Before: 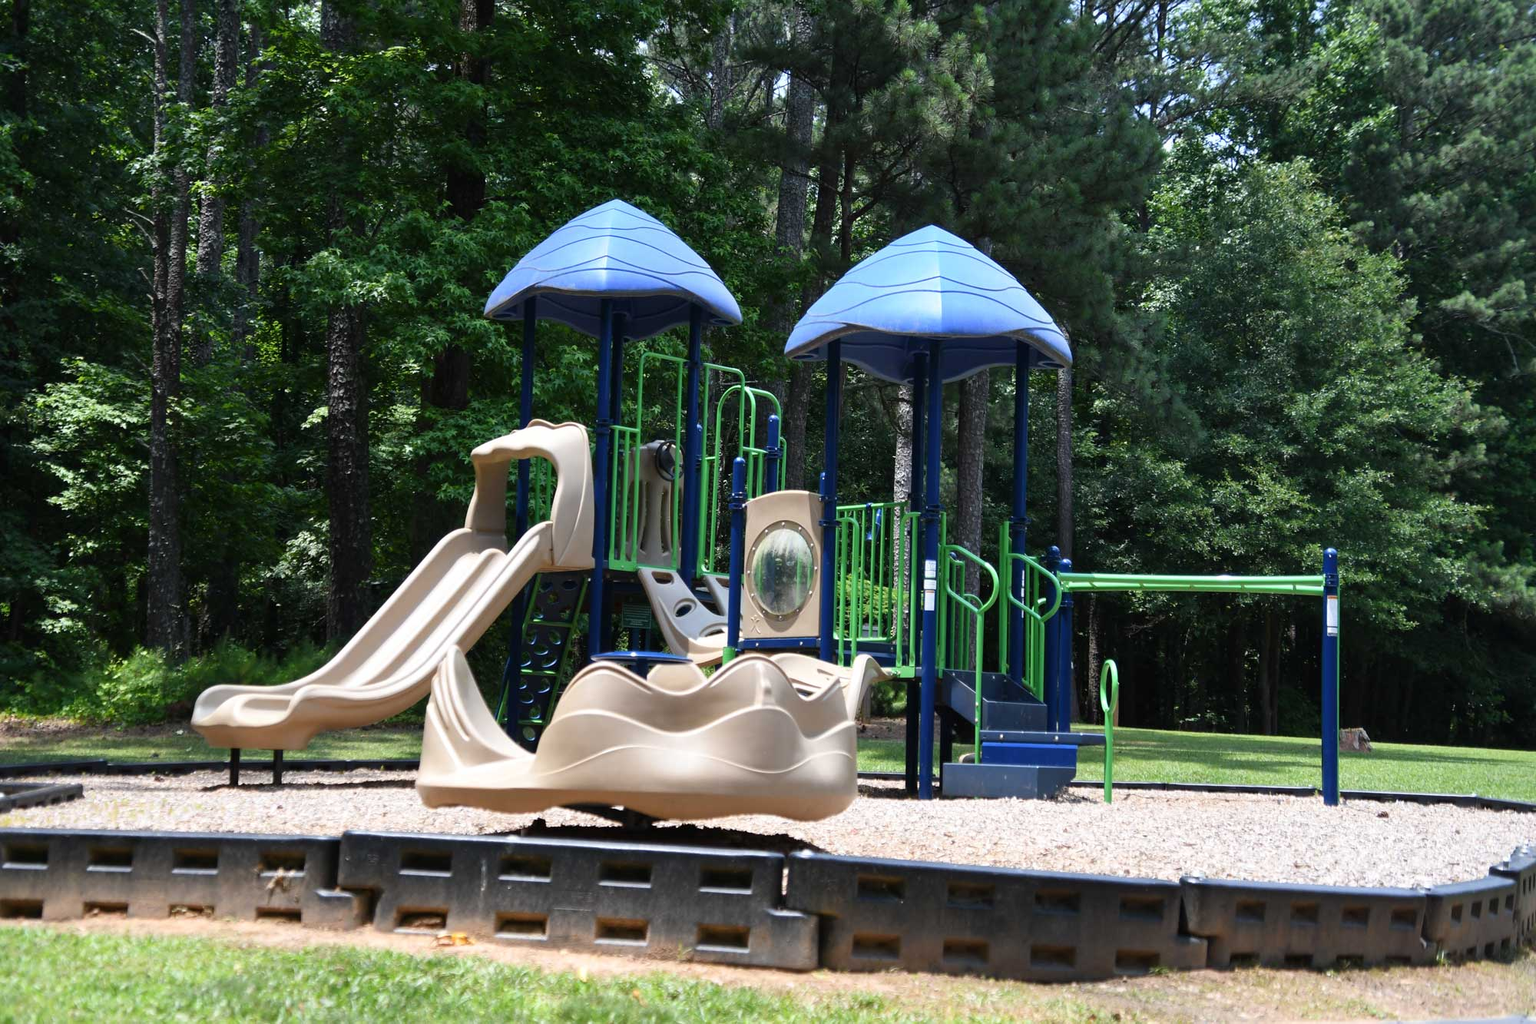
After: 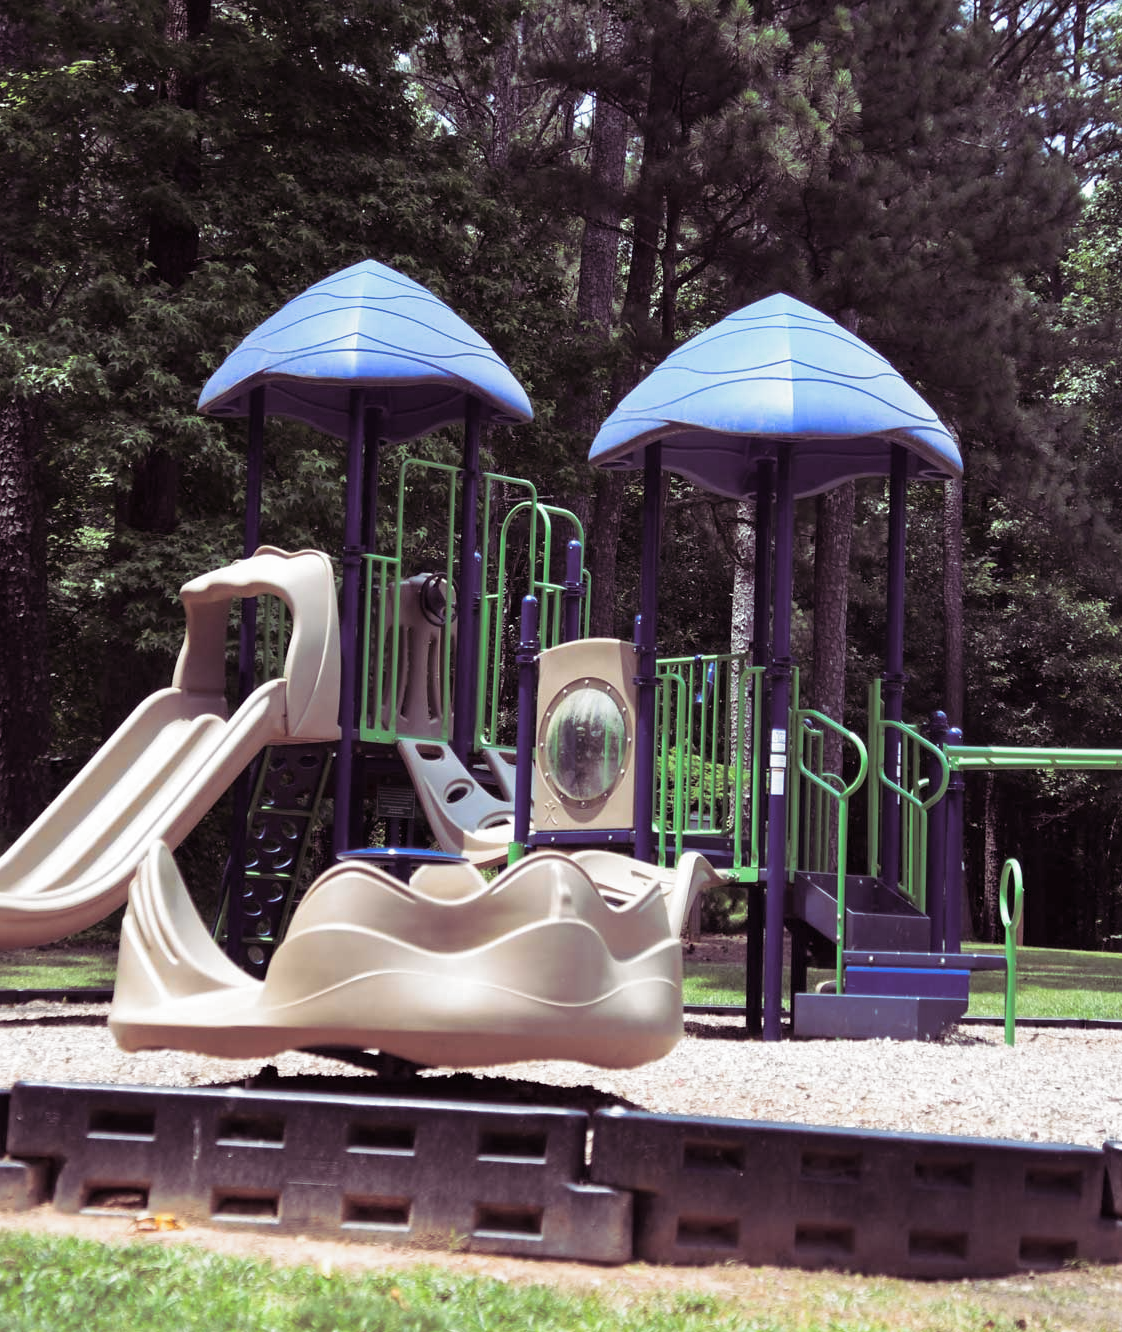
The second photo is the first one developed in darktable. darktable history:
crop: left 21.674%, right 22.086%
split-toning: shadows › hue 316.8°, shadows › saturation 0.47, highlights › hue 201.6°, highlights › saturation 0, balance -41.97, compress 28.01%
